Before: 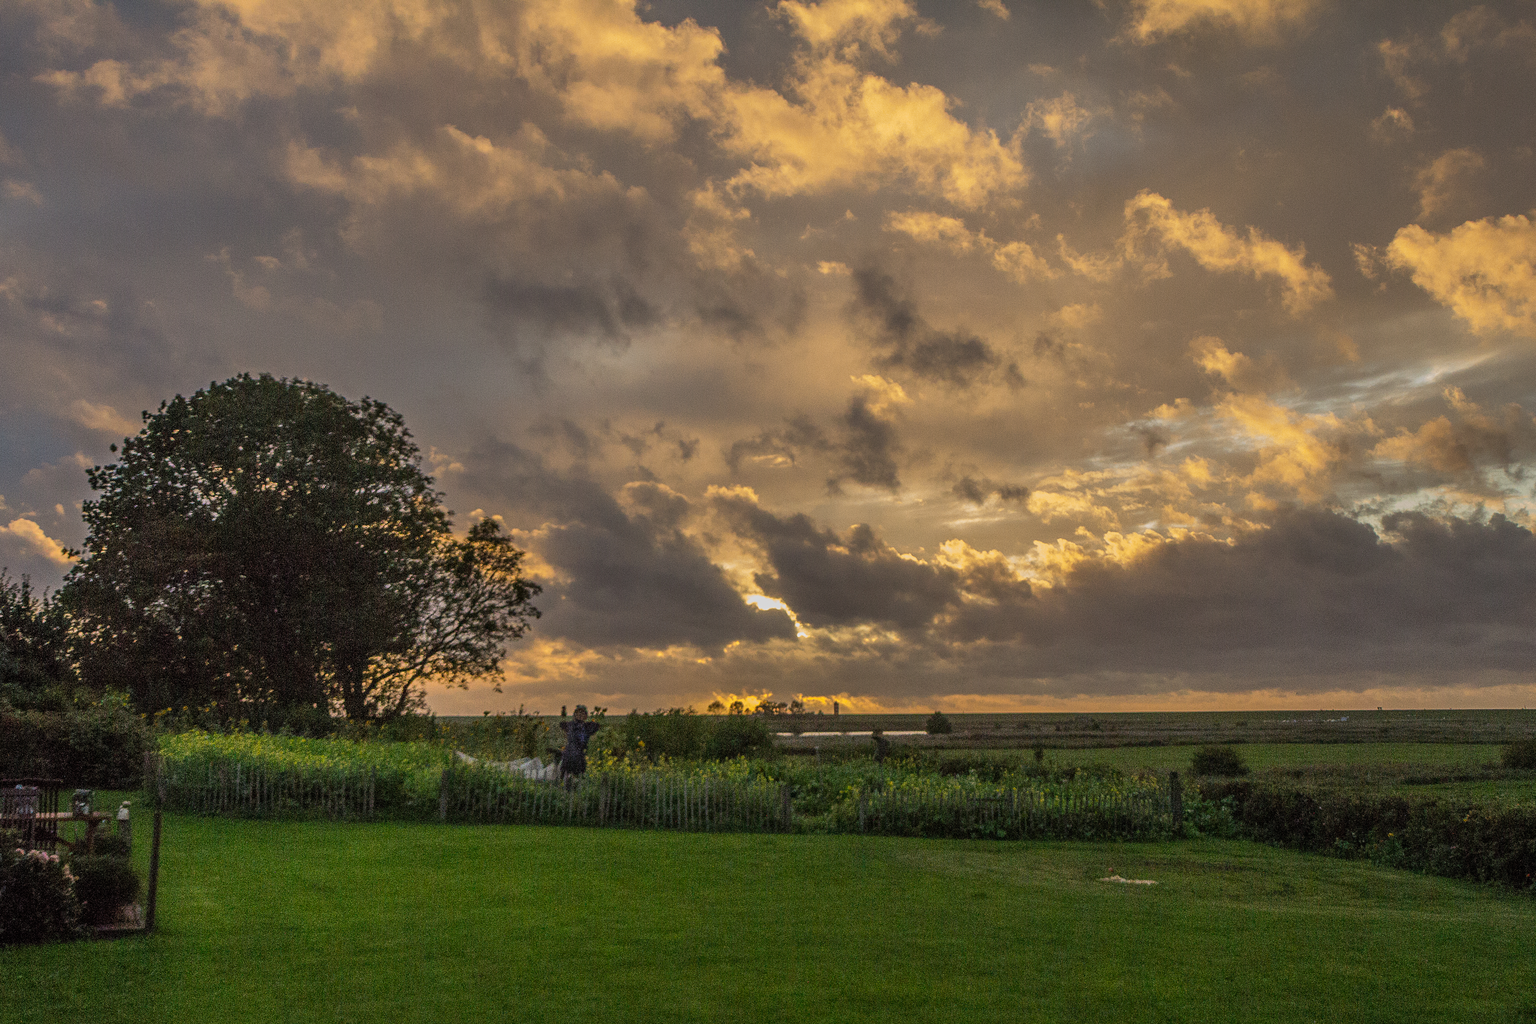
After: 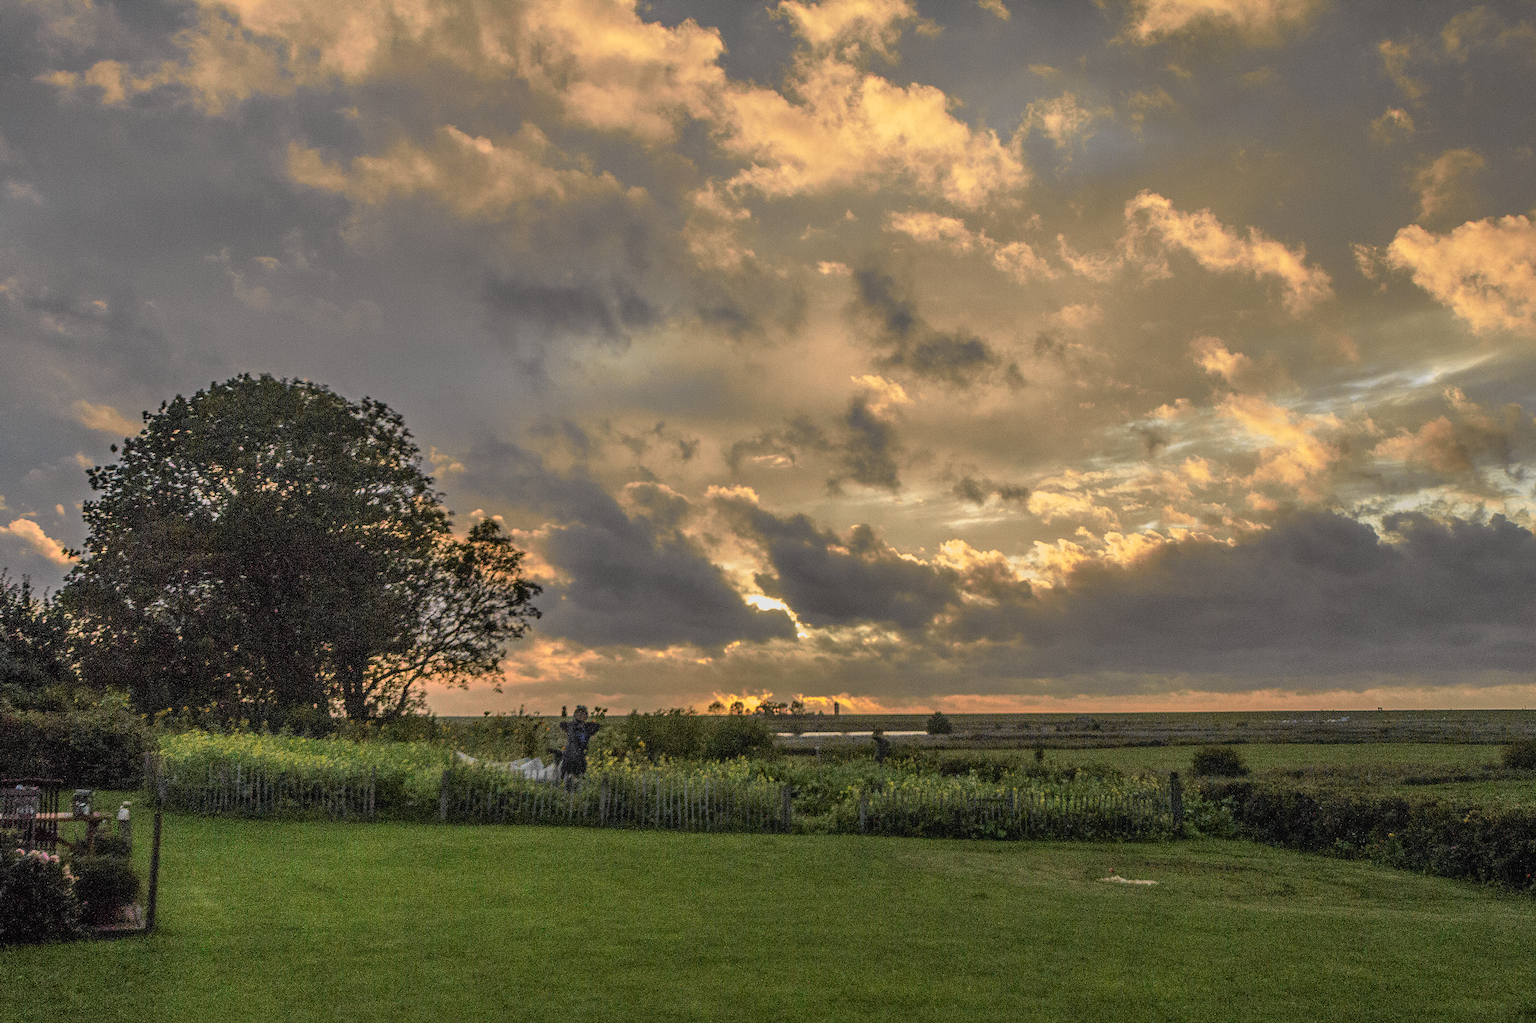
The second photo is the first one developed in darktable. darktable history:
tone curve: curves: ch0 [(0, 0.009) (0.105, 0.08) (0.195, 0.18) (0.283, 0.316) (0.384, 0.434) (0.485, 0.531) (0.638, 0.69) (0.81, 0.872) (1, 0.977)]; ch1 [(0, 0) (0.161, 0.092) (0.35, 0.33) (0.379, 0.401) (0.456, 0.469) (0.502, 0.5) (0.525, 0.514) (0.586, 0.617) (0.635, 0.655) (1, 1)]; ch2 [(0, 0) (0.371, 0.362) (0.437, 0.437) (0.48, 0.49) (0.53, 0.515) (0.56, 0.571) (0.622, 0.606) (1, 1)], color space Lab, independent channels, preserve colors none
